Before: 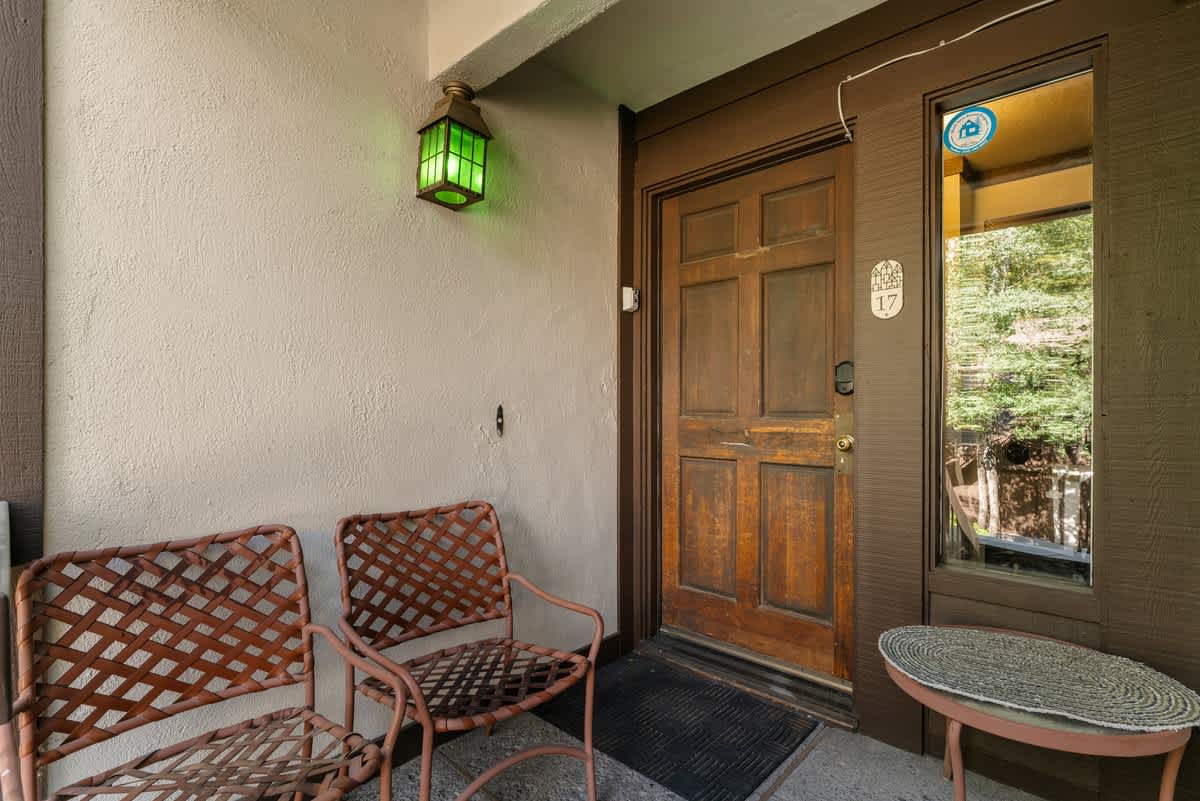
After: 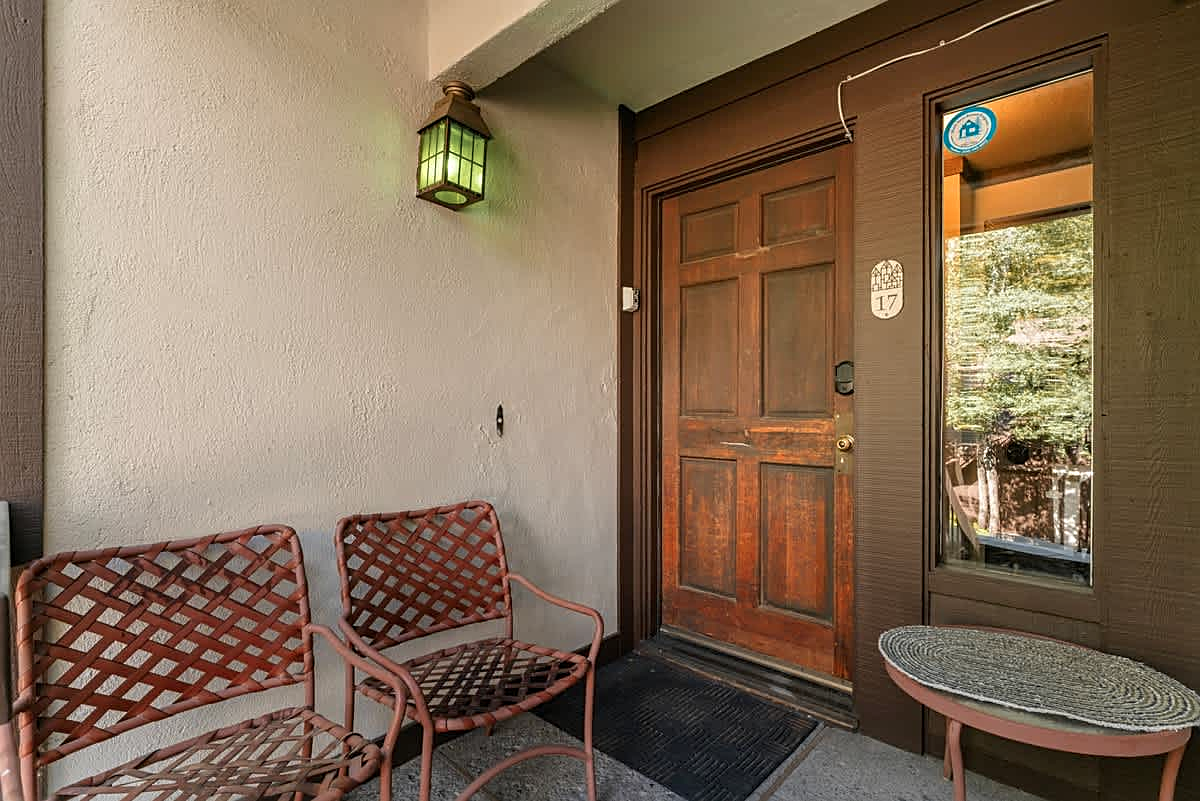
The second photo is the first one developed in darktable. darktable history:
sharpen: on, module defaults
color zones: curves: ch1 [(0.263, 0.53) (0.376, 0.287) (0.487, 0.512) (0.748, 0.547) (1, 0.513)]; ch2 [(0.262, 0.45) (0.751, 0.477)]
